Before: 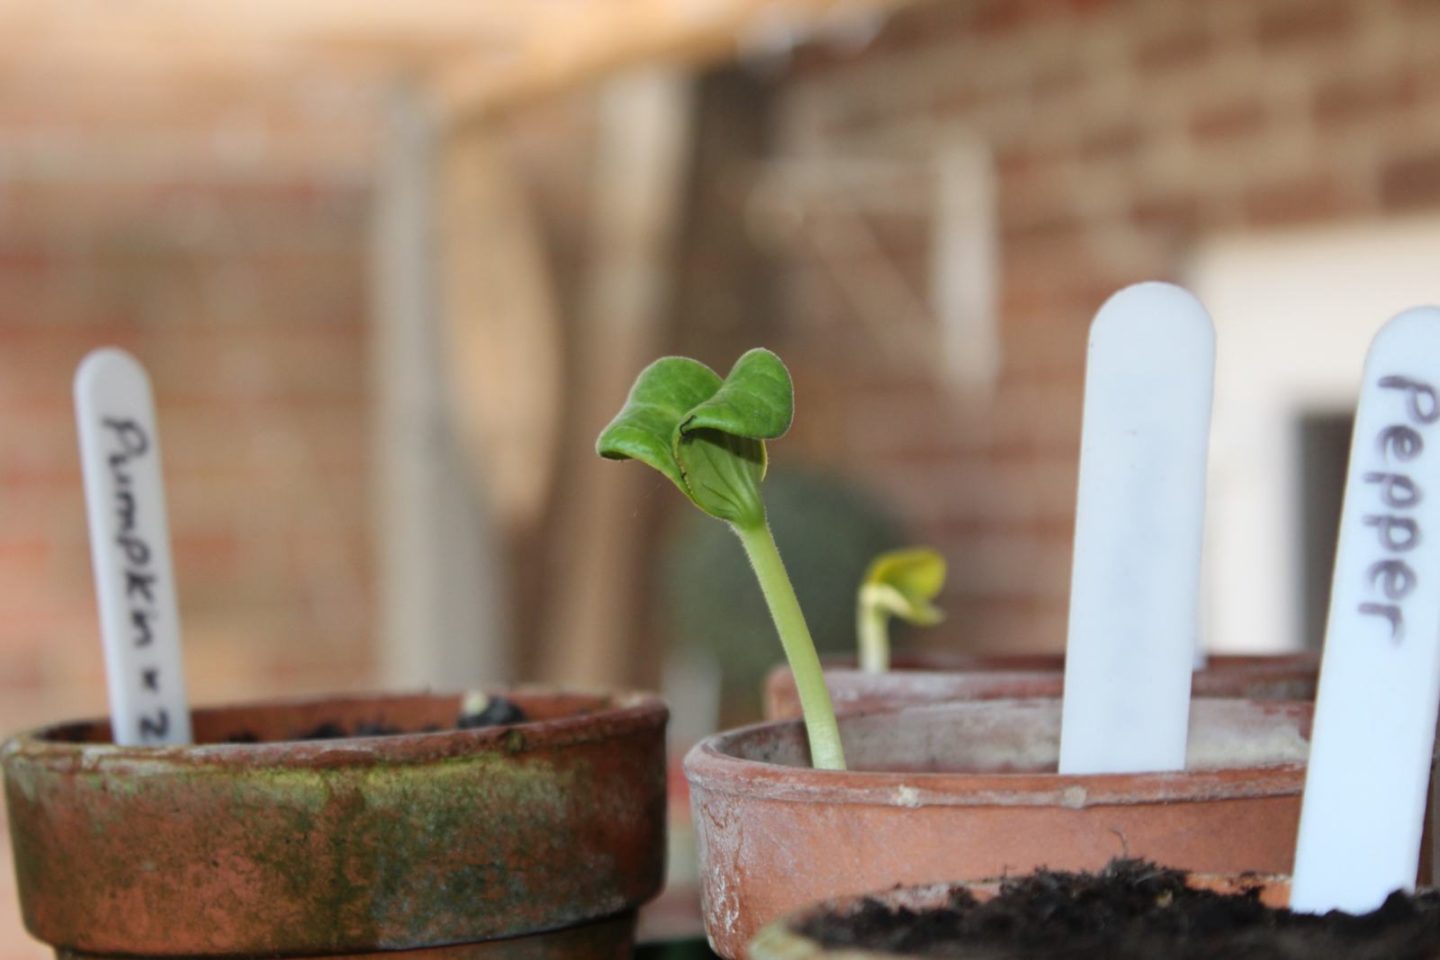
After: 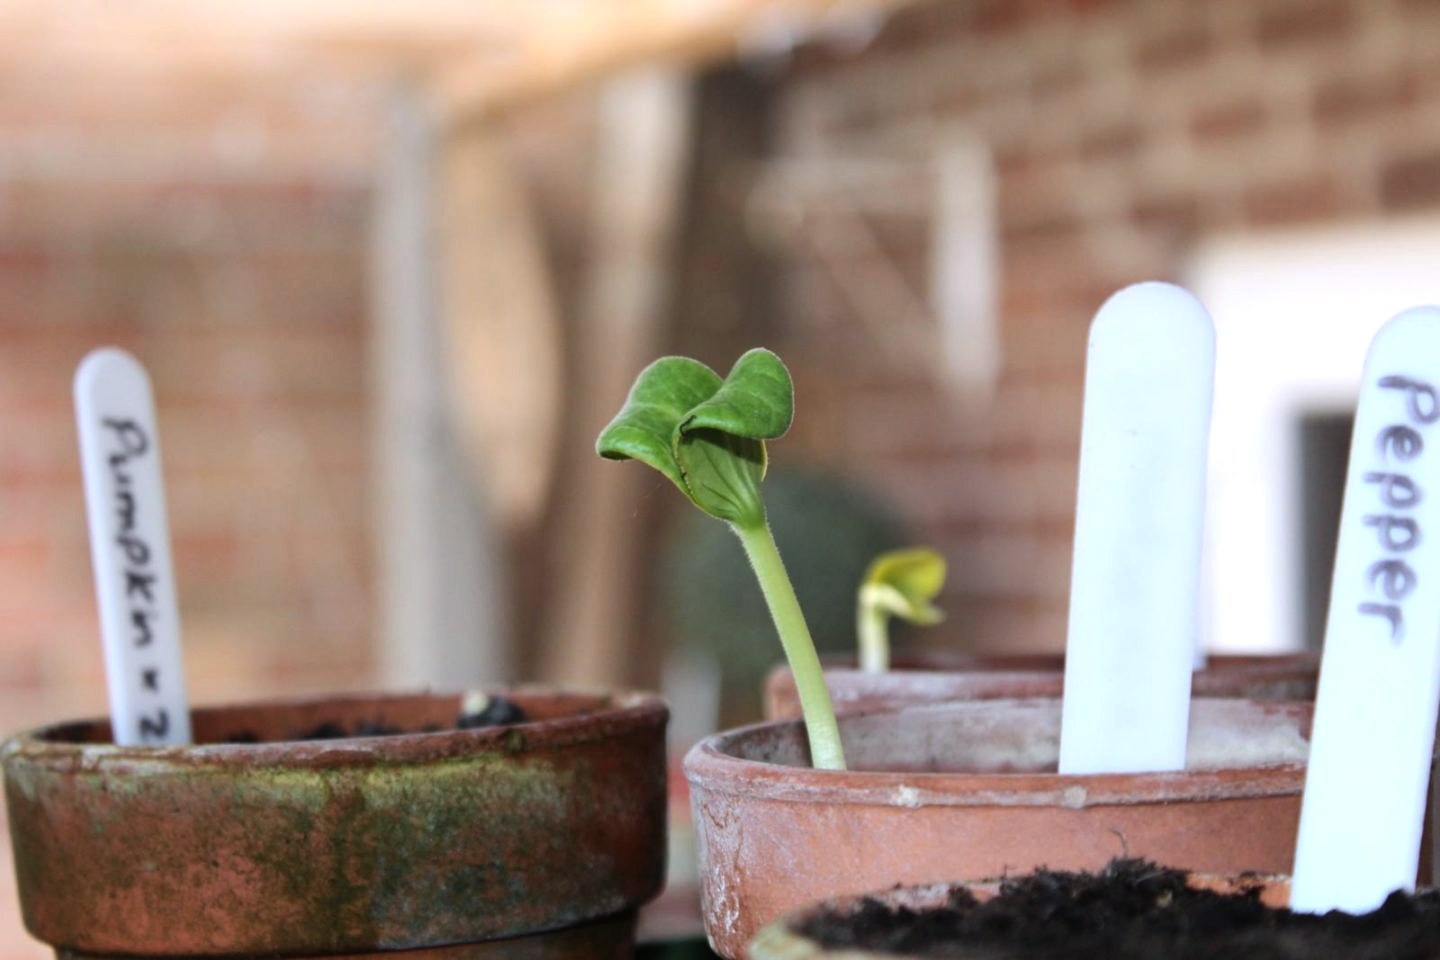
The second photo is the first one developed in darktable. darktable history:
tone equalizer: -8 EV -0.417 EV, -7 EV -0.389 EV, -6 EV -0.333 EV, -5 EV -0.222 EV, -3 EV 0.222 EV, -2 EV 0.333 EV, -1 EV 0.389 EV, +0 EV 0.417 EV, edges refinement/feathering 500, mask exposure compensation -1.57 EV, preserve details no
color calibration: illuminant as shot in camera, x 0.358, y 0.373, temperature 4628.91 K
